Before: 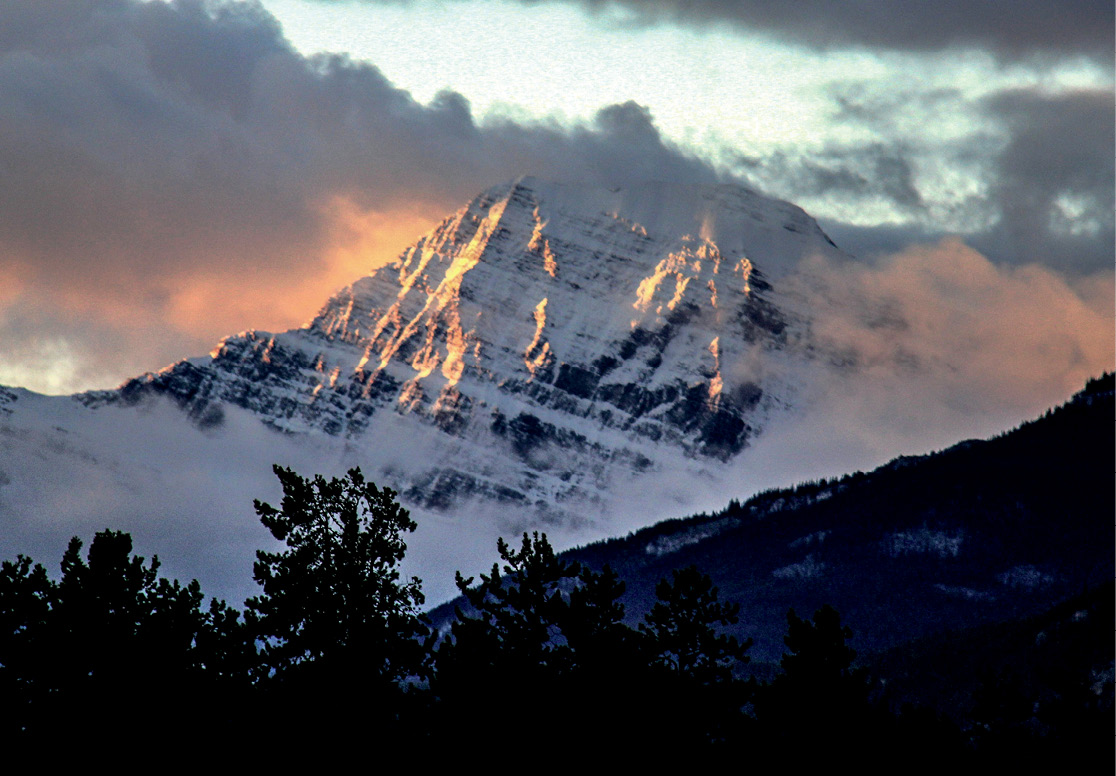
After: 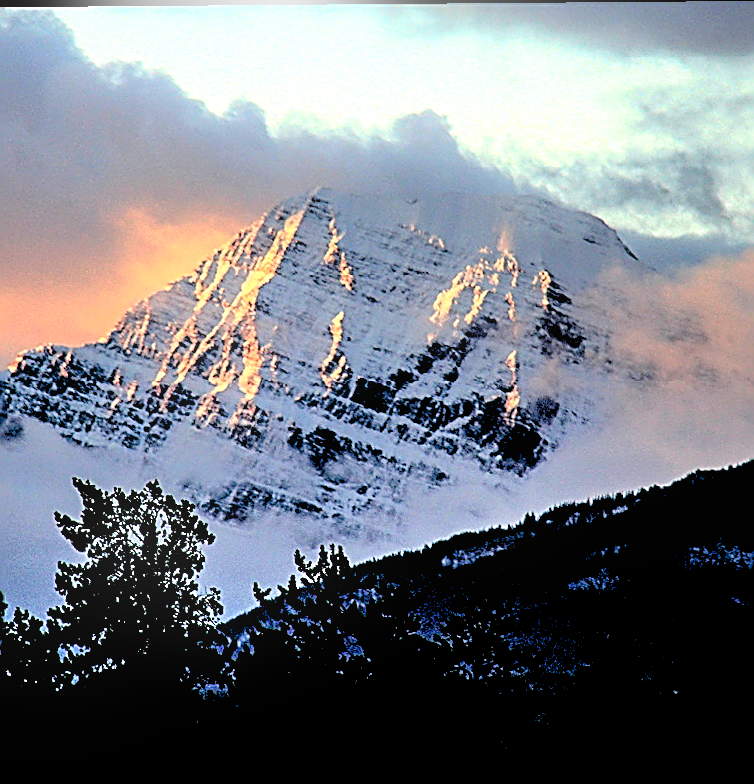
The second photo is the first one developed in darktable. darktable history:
levels: levels [0.072, 0.414, 0.976]
bloom: size 9%, threshold 100%, strength 7%
crop and rotate: left 18.442%, right 15.508%
sharpen: amount 2
exposure: black level correction 0.005, exposure 0.001 EV, compensate highlight preservation false
rotate and perspective: lens shift (vertical) 0.048, lens shift (horizontal) -0.024, automatic cropping off
